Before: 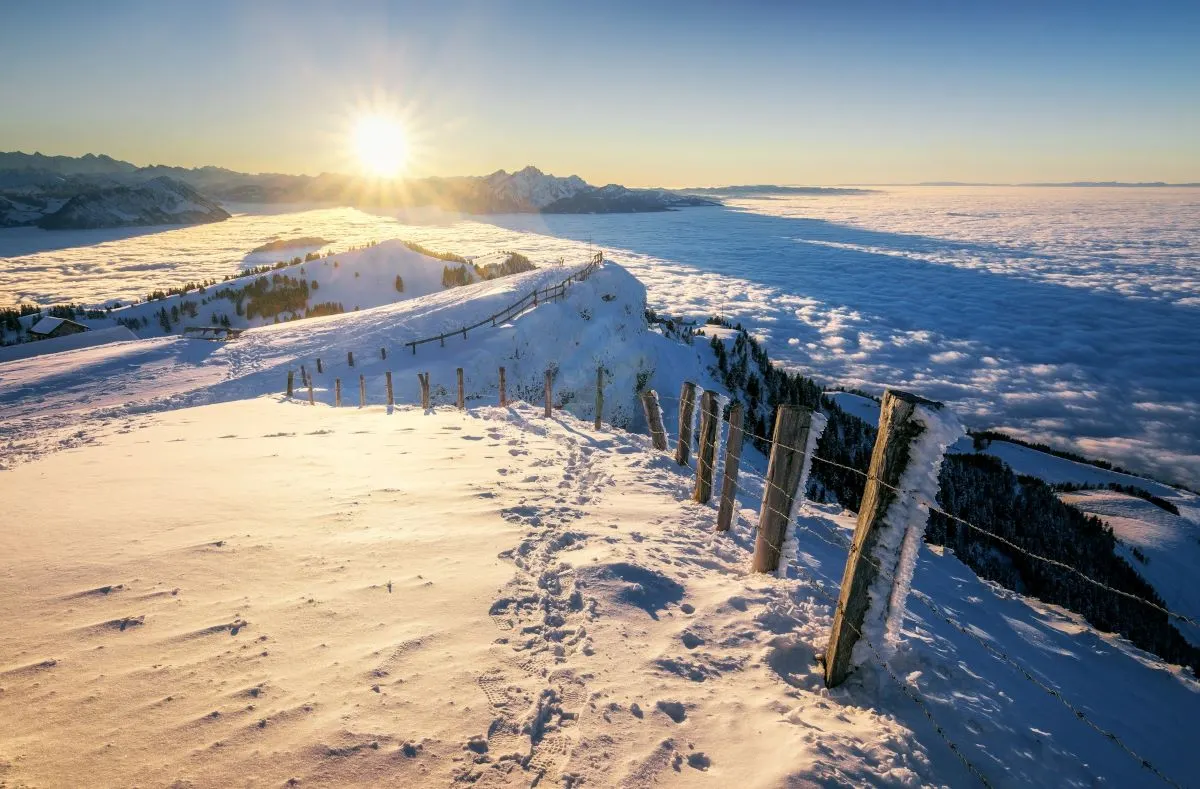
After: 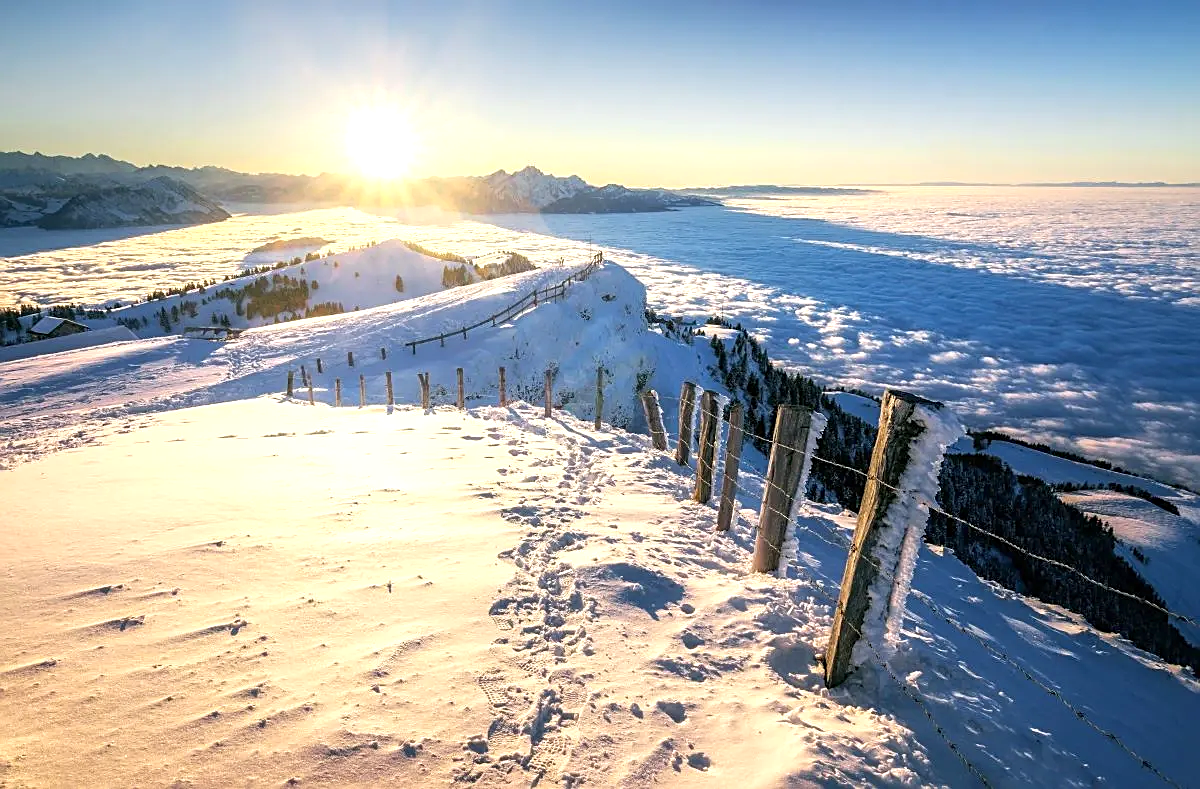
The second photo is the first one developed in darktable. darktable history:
sharpen: amount 0.5
exposure: exposure 0.516 EV, compensate highlight preservation false
